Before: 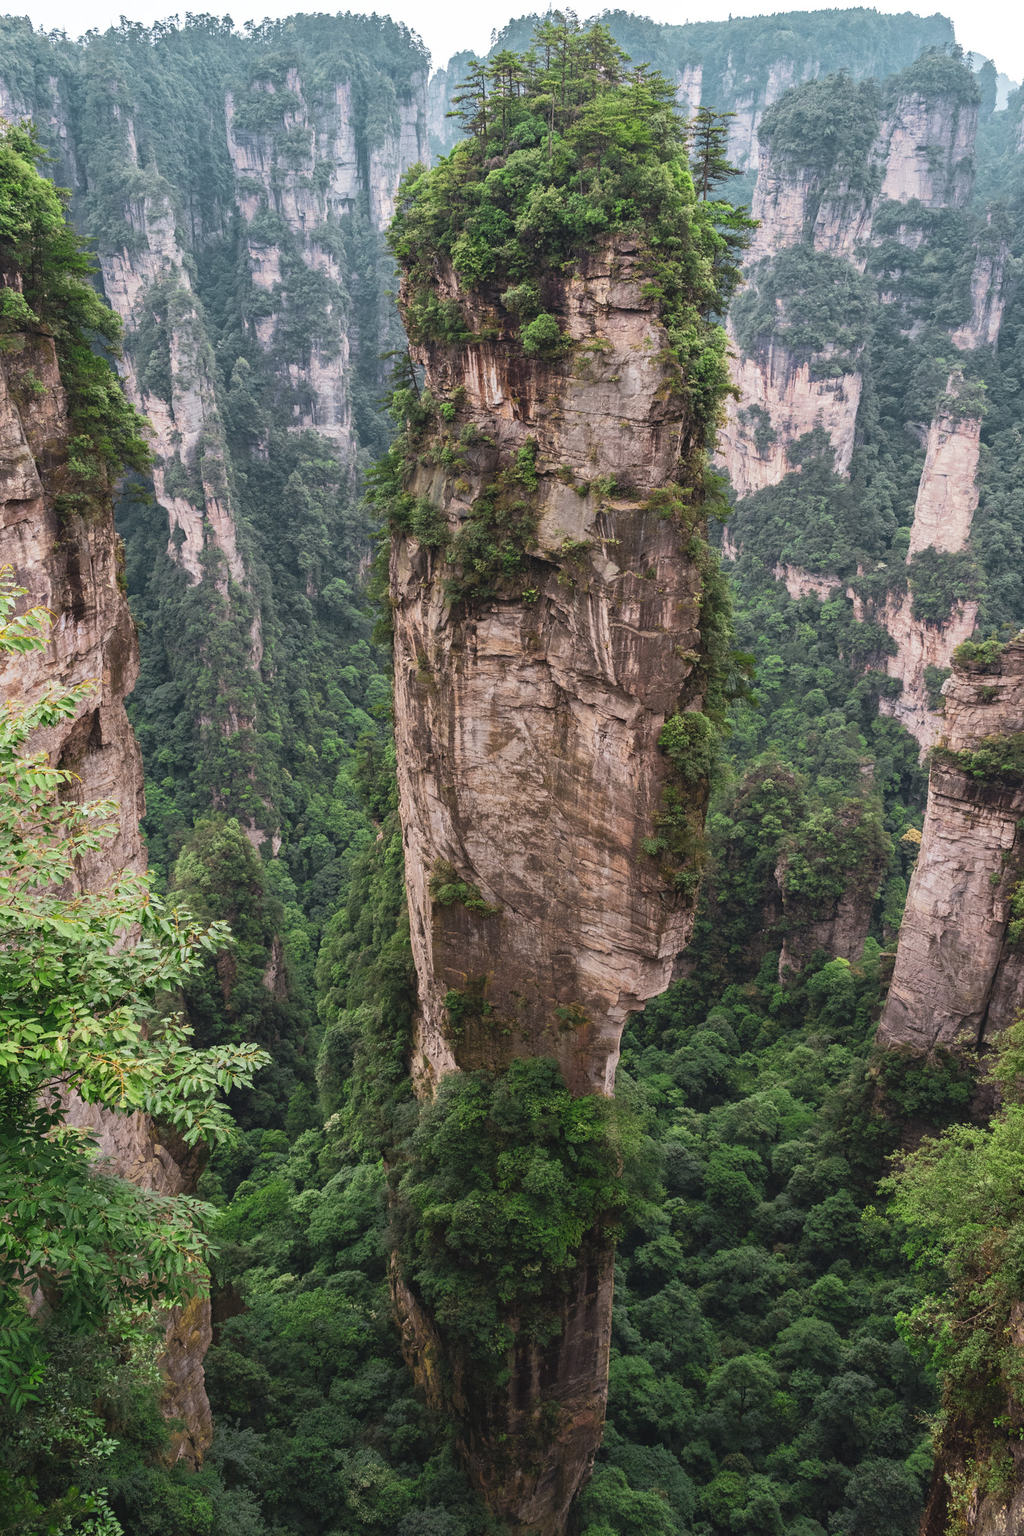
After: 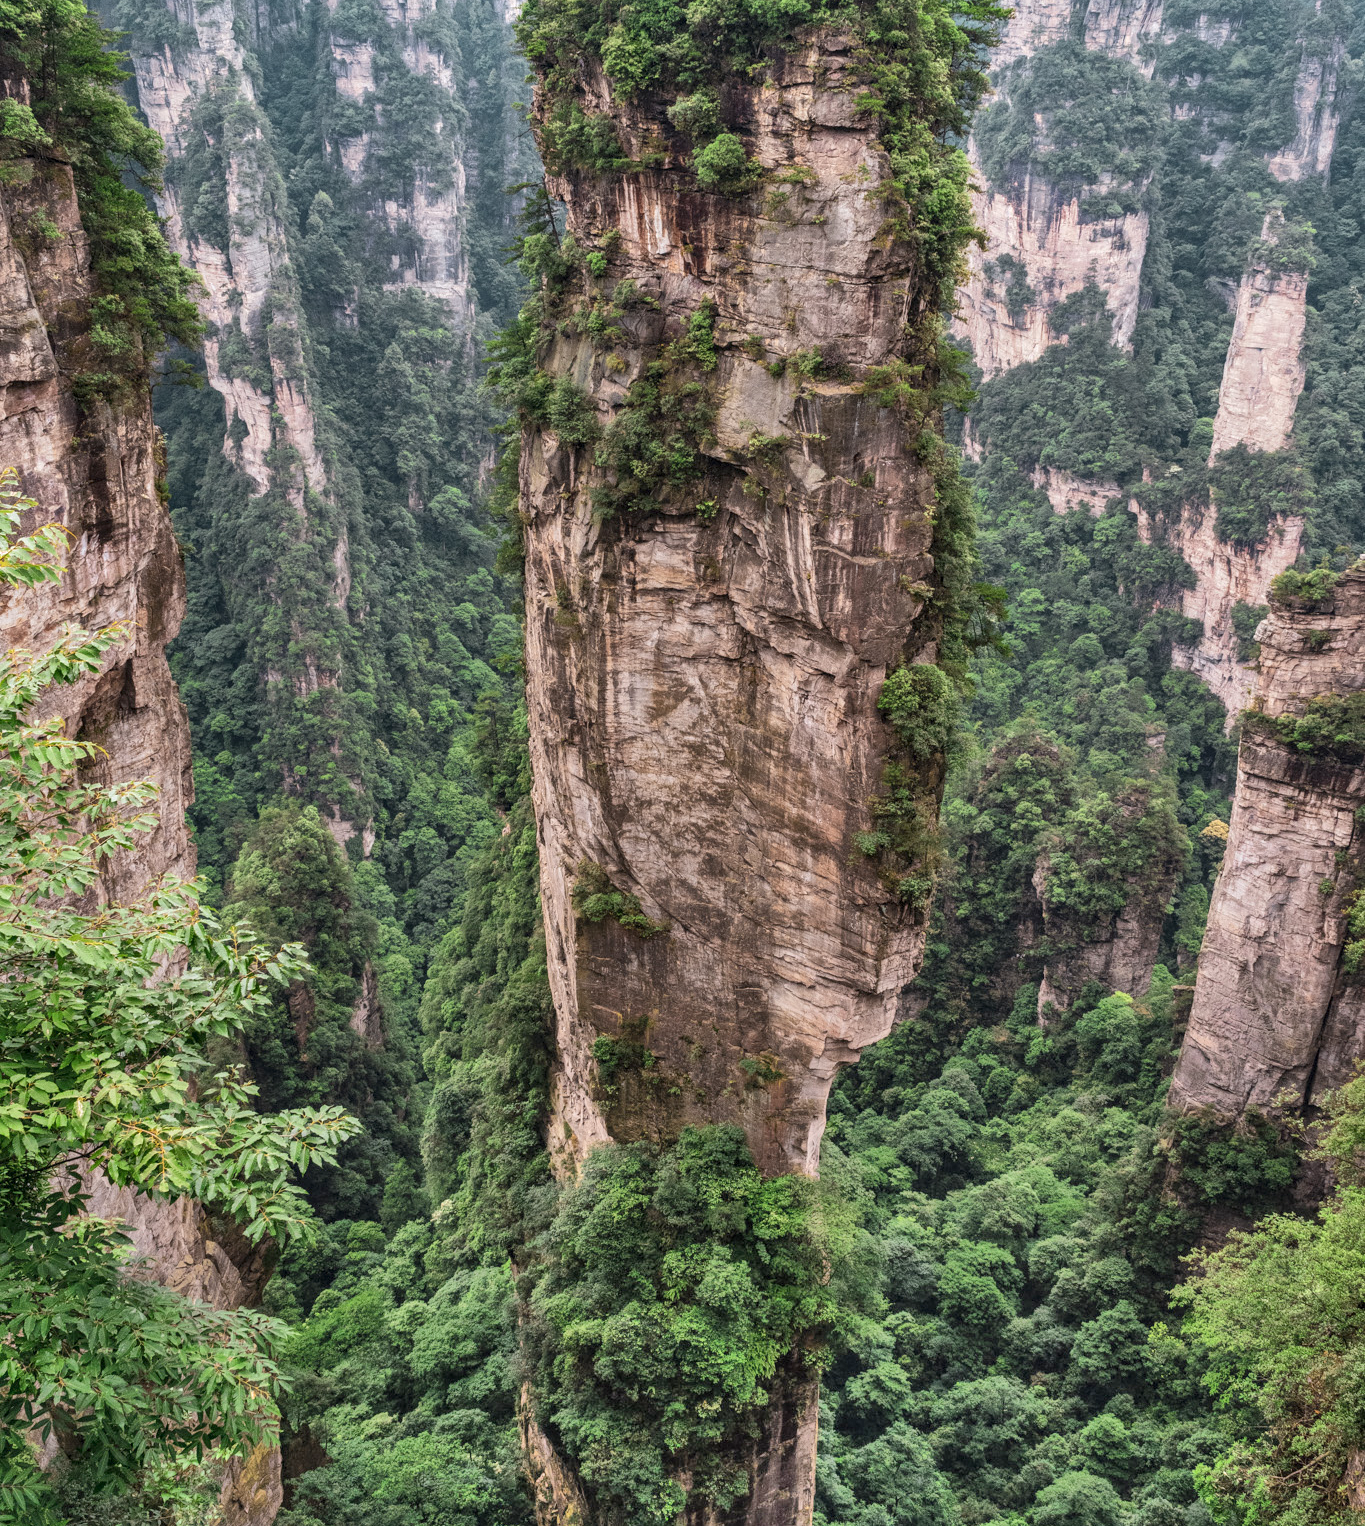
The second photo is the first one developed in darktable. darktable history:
shadows and highlights: shadows 75.53, highlights -60.81, soften with gaussian
crop: top 13.955%, bottom 11.394%
exposure: black level correction 0.004, exposure 0.017 EV, compensate highlight preservation false
local contrast: on, module defaults
